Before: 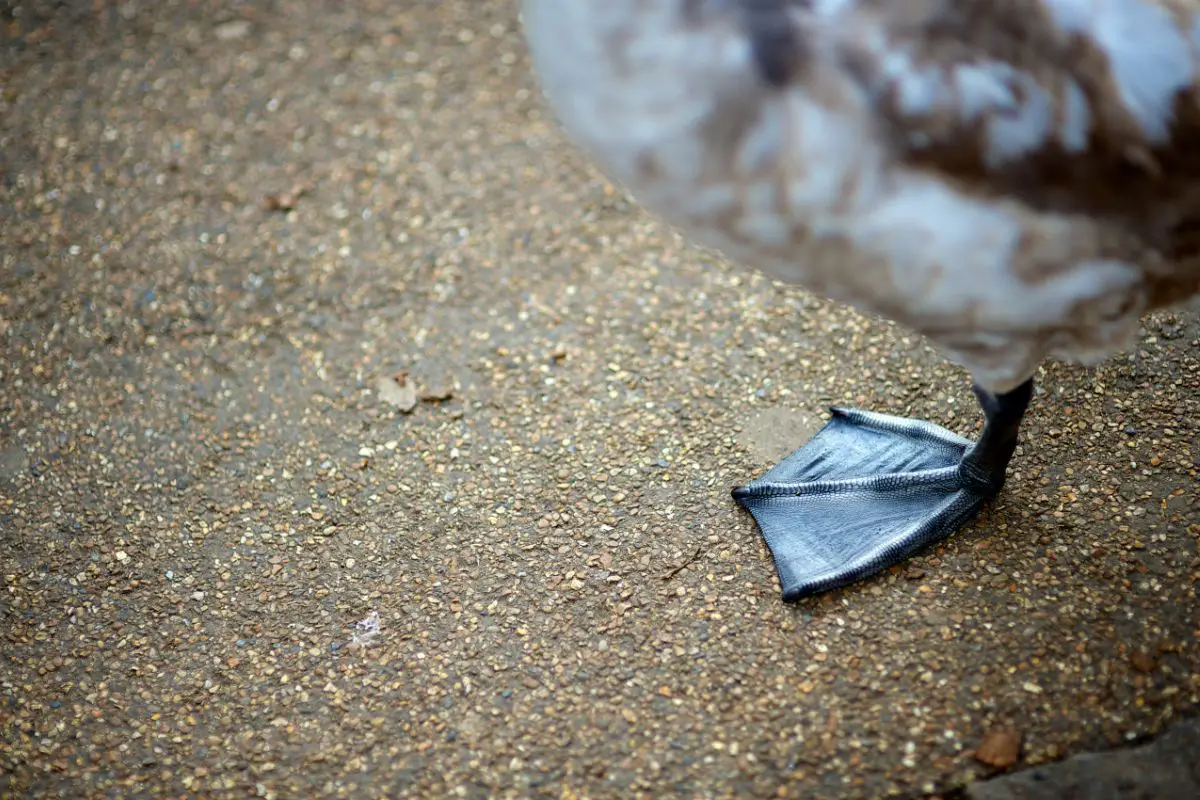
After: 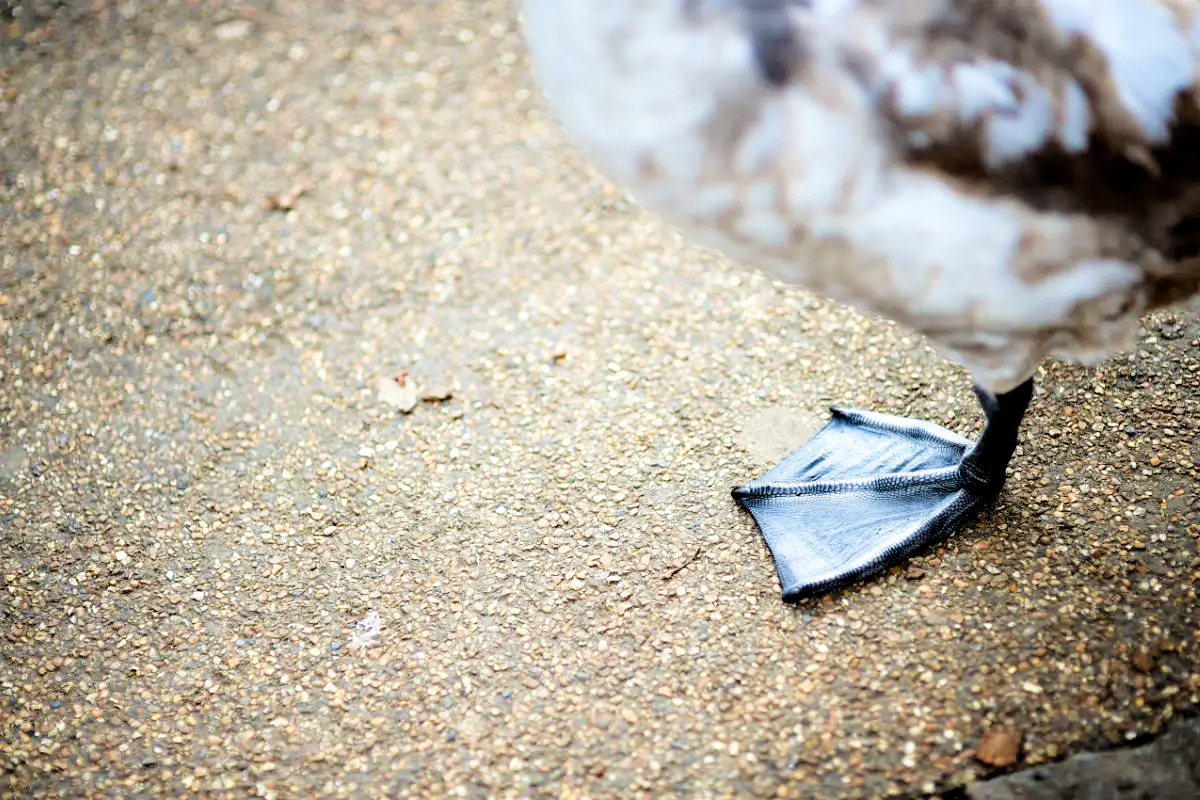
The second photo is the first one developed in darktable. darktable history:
exposure: black level correction 0, exposure 1.2 EV, compensate highlight preservation false
filmic rgb: black relative exposure -5 EV, white relative exposure 3.5 EV, hardness 3.19, contrast 1.2, highlights saturation mix -30%
